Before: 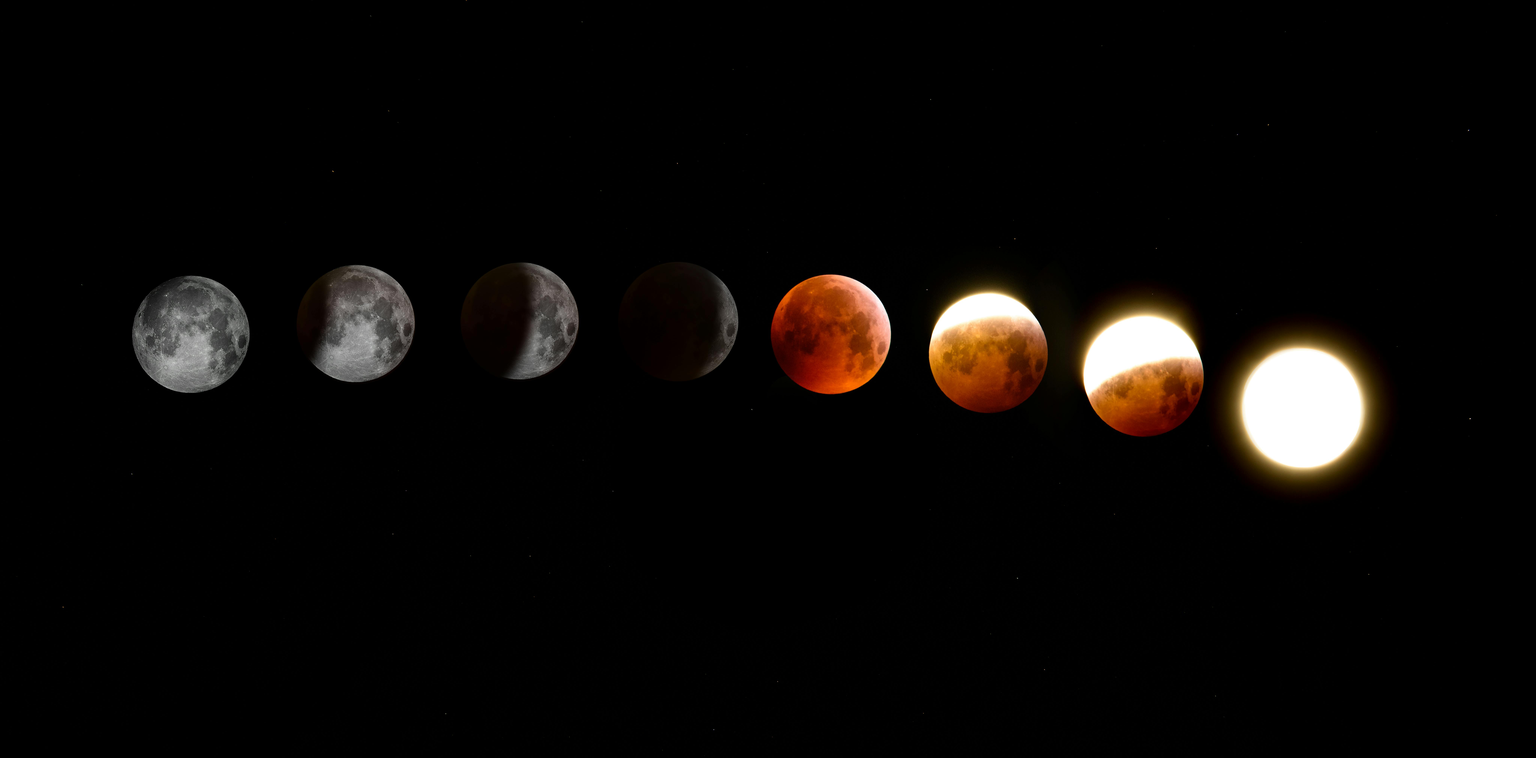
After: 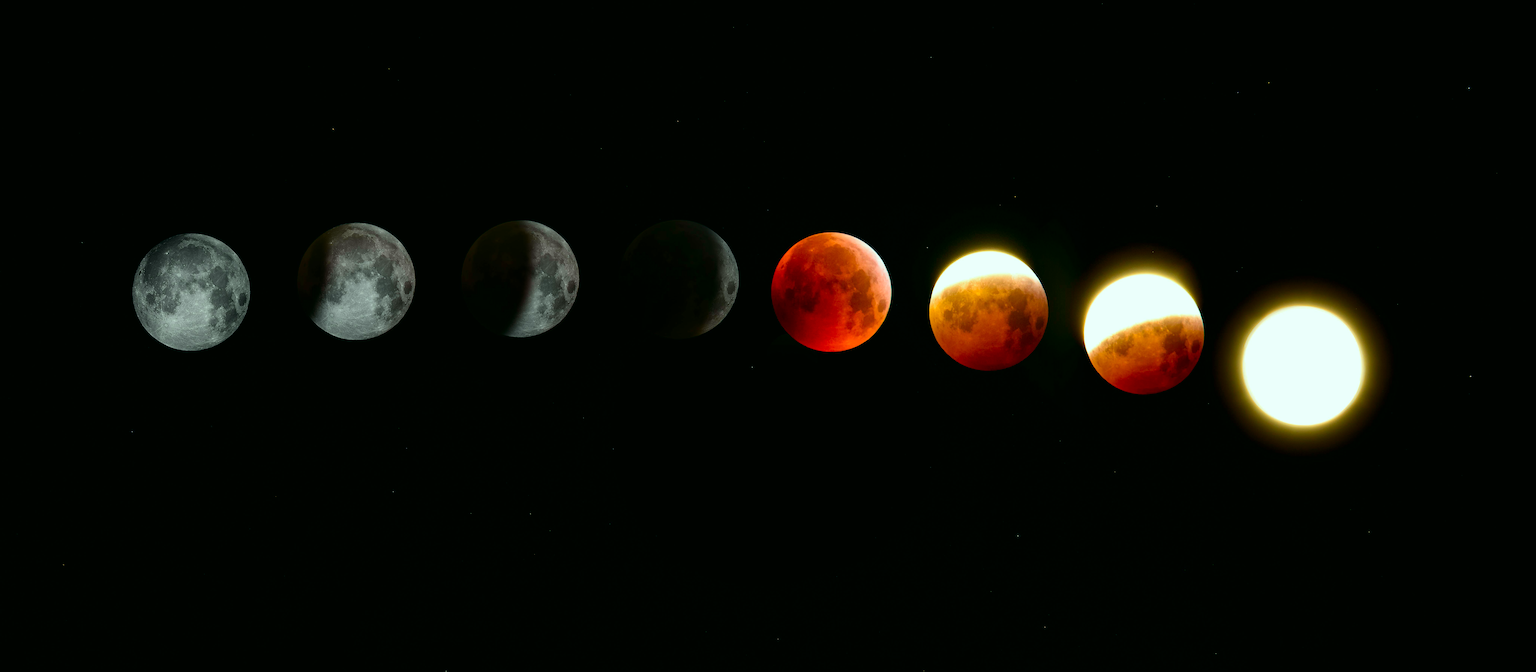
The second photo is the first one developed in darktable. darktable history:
color correction: highlights a* -7.33, highlights b* 1.26, shadows a* -3.55, saturation 1.4
crop and rotate: top 5.609%, bottom 5.609%
